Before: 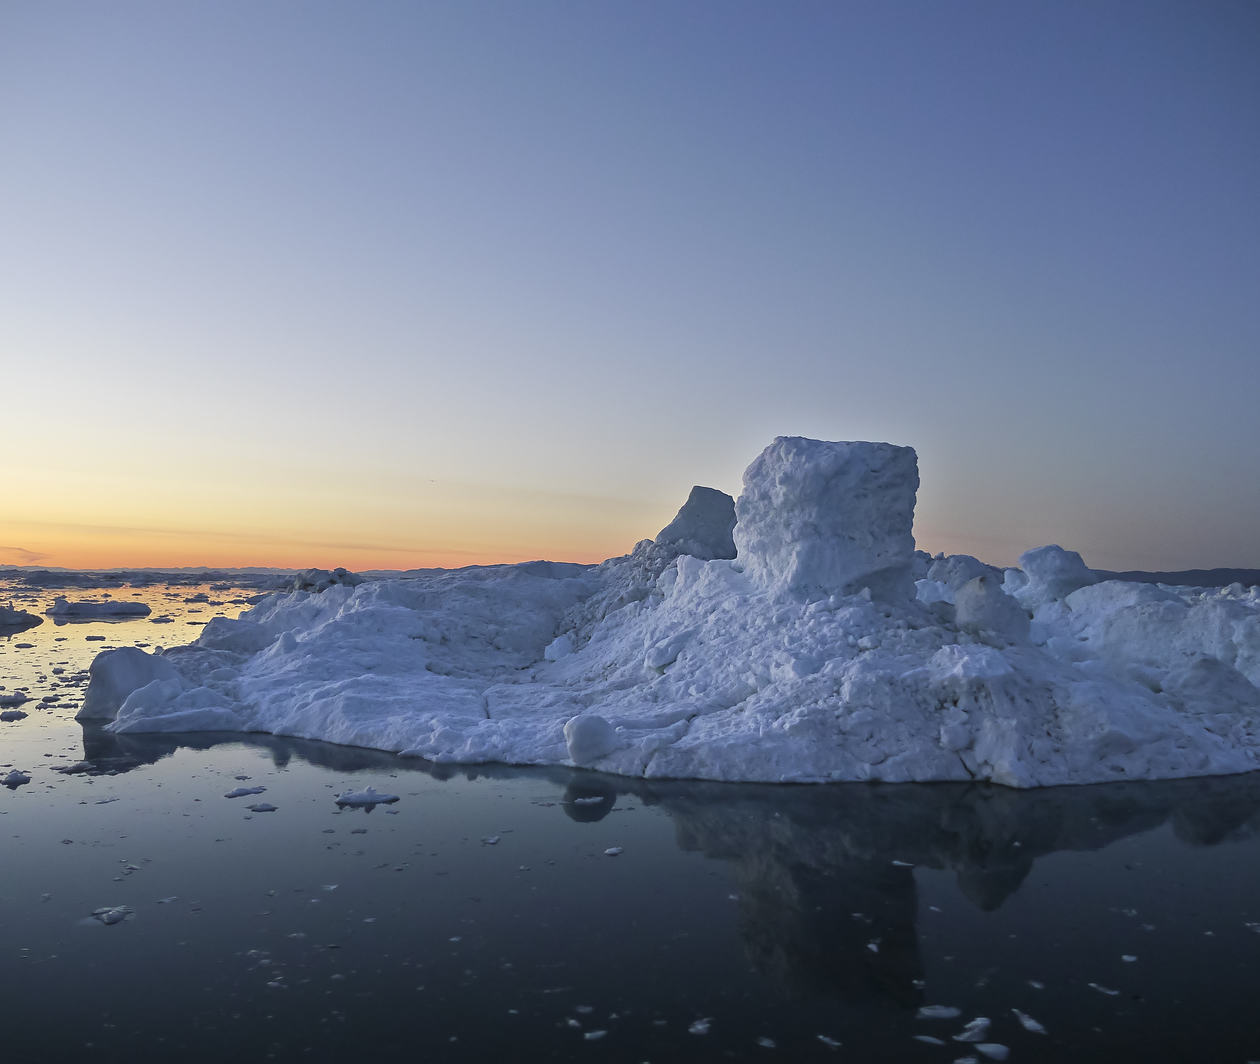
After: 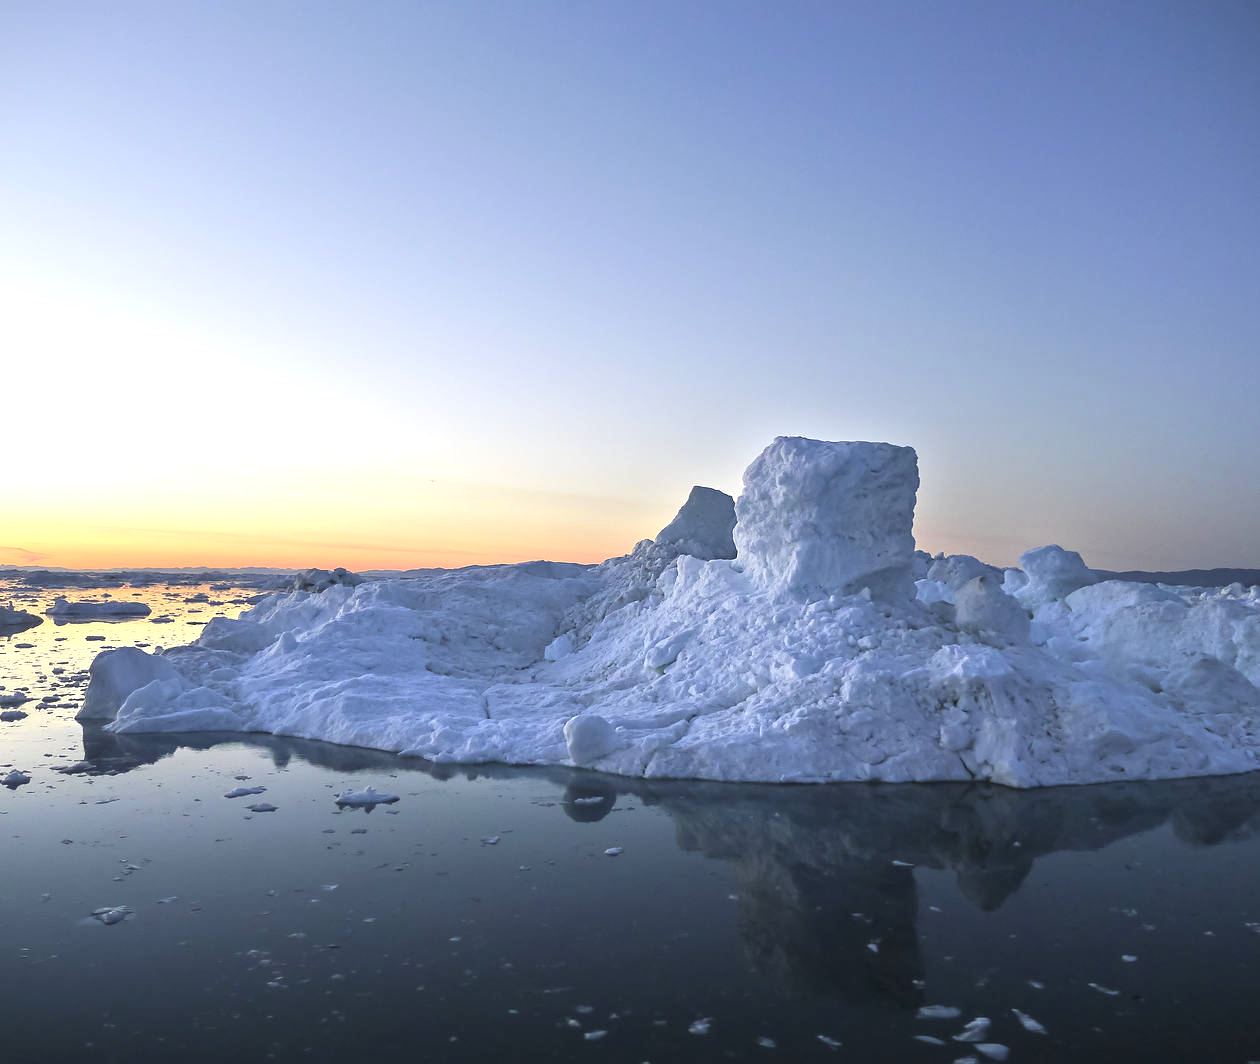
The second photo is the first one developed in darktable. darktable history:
exposure: exposure 0.739 EV, compensate highlight preservation false
